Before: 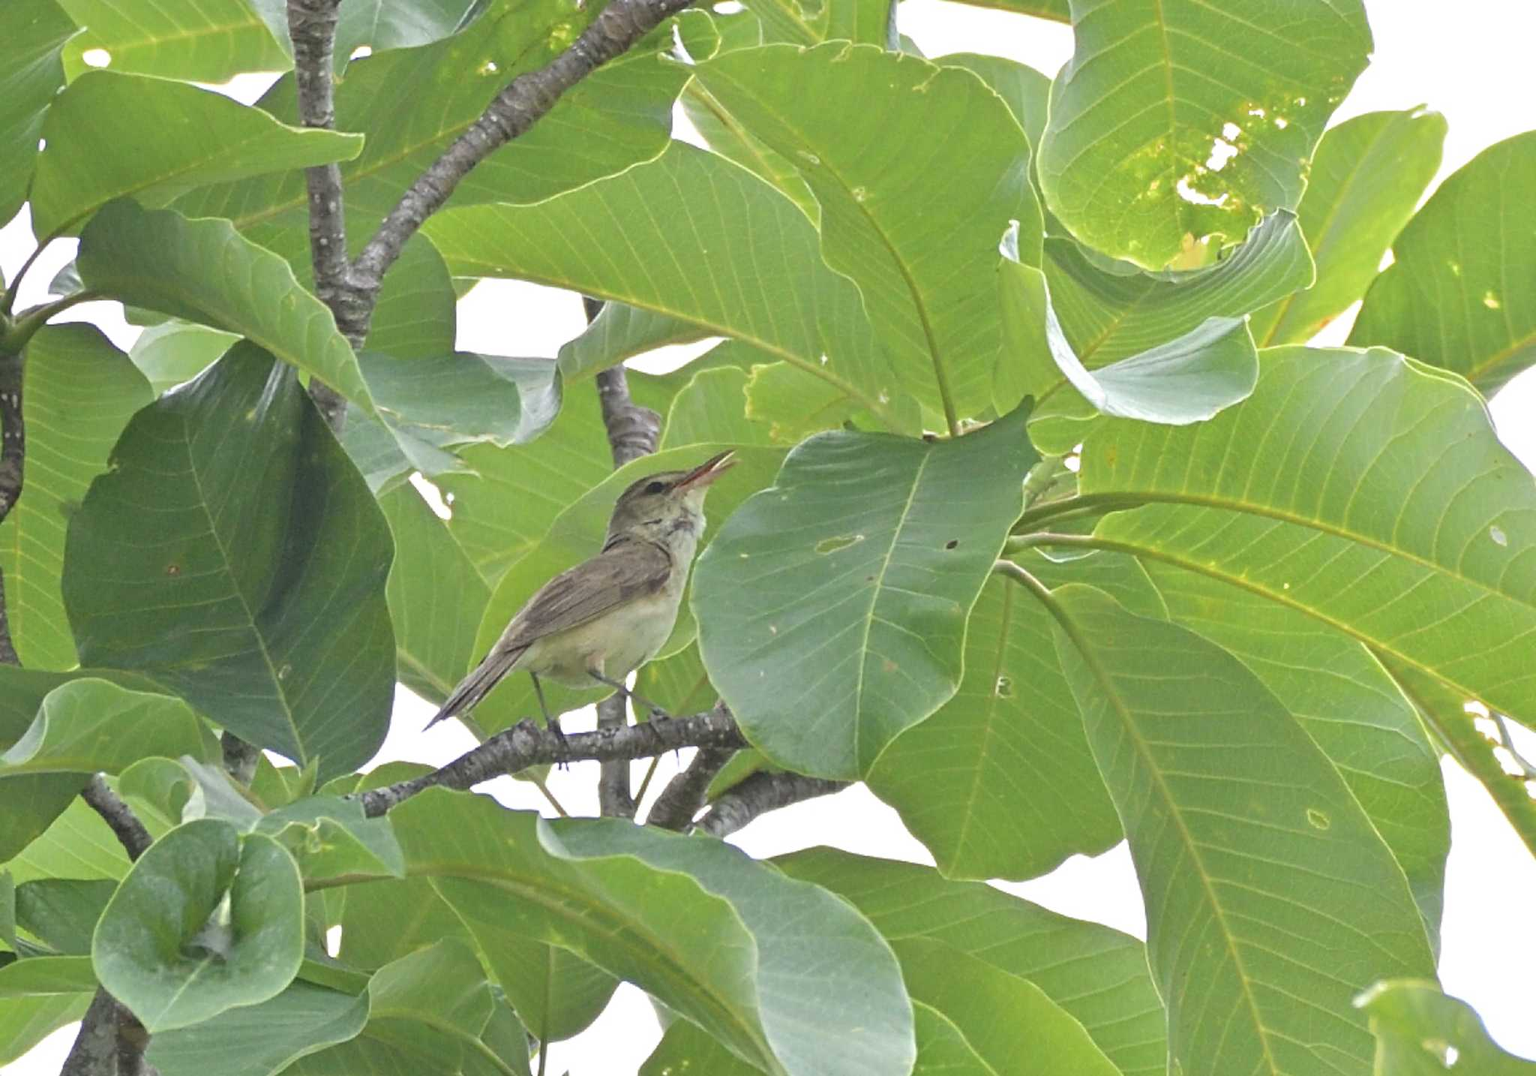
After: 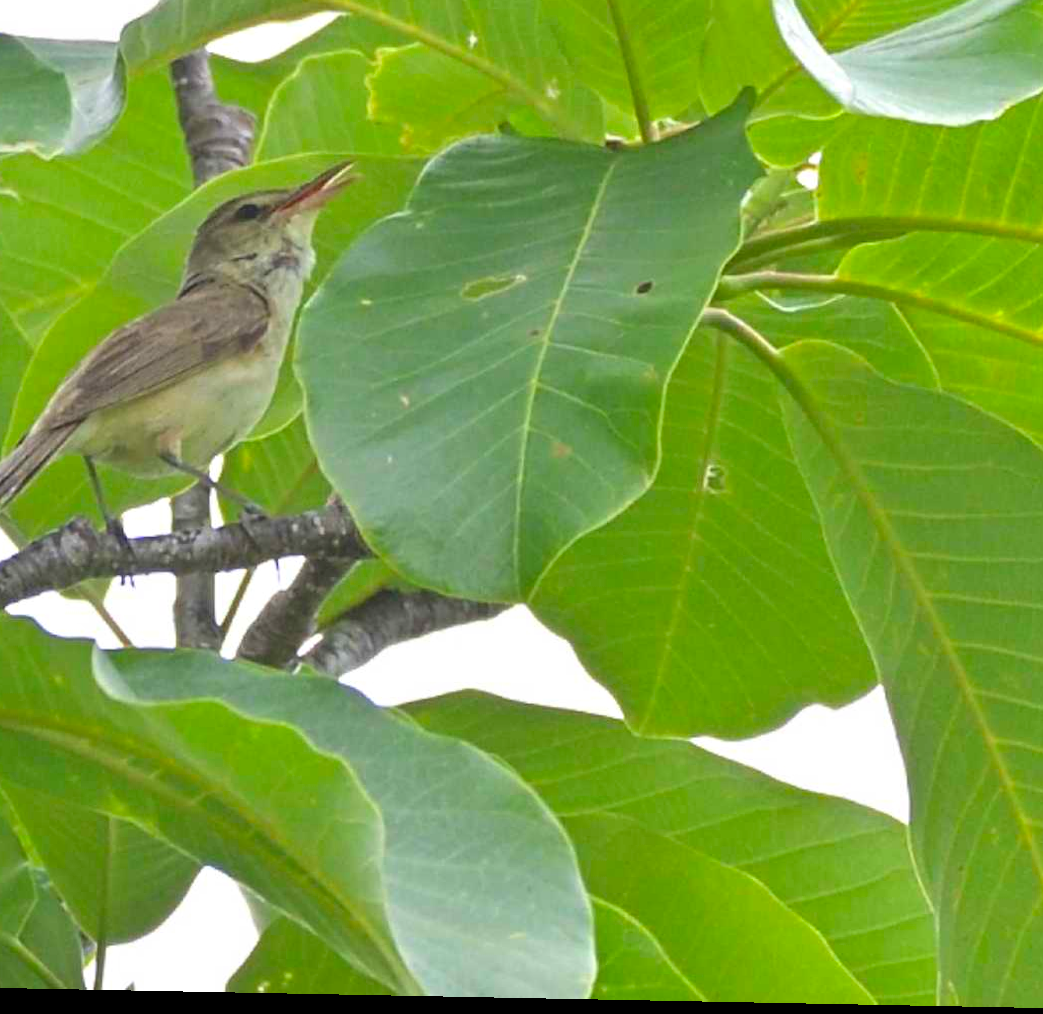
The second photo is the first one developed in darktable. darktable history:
tone equalizer: on, module defaults
crop and rotate: left 29.237%, top 31.152%, right 19.807%
contrast brightness saturation: saturation 0.5
rotate and perspective: lens shift (horizontal) -0.055, automatic cropping off
